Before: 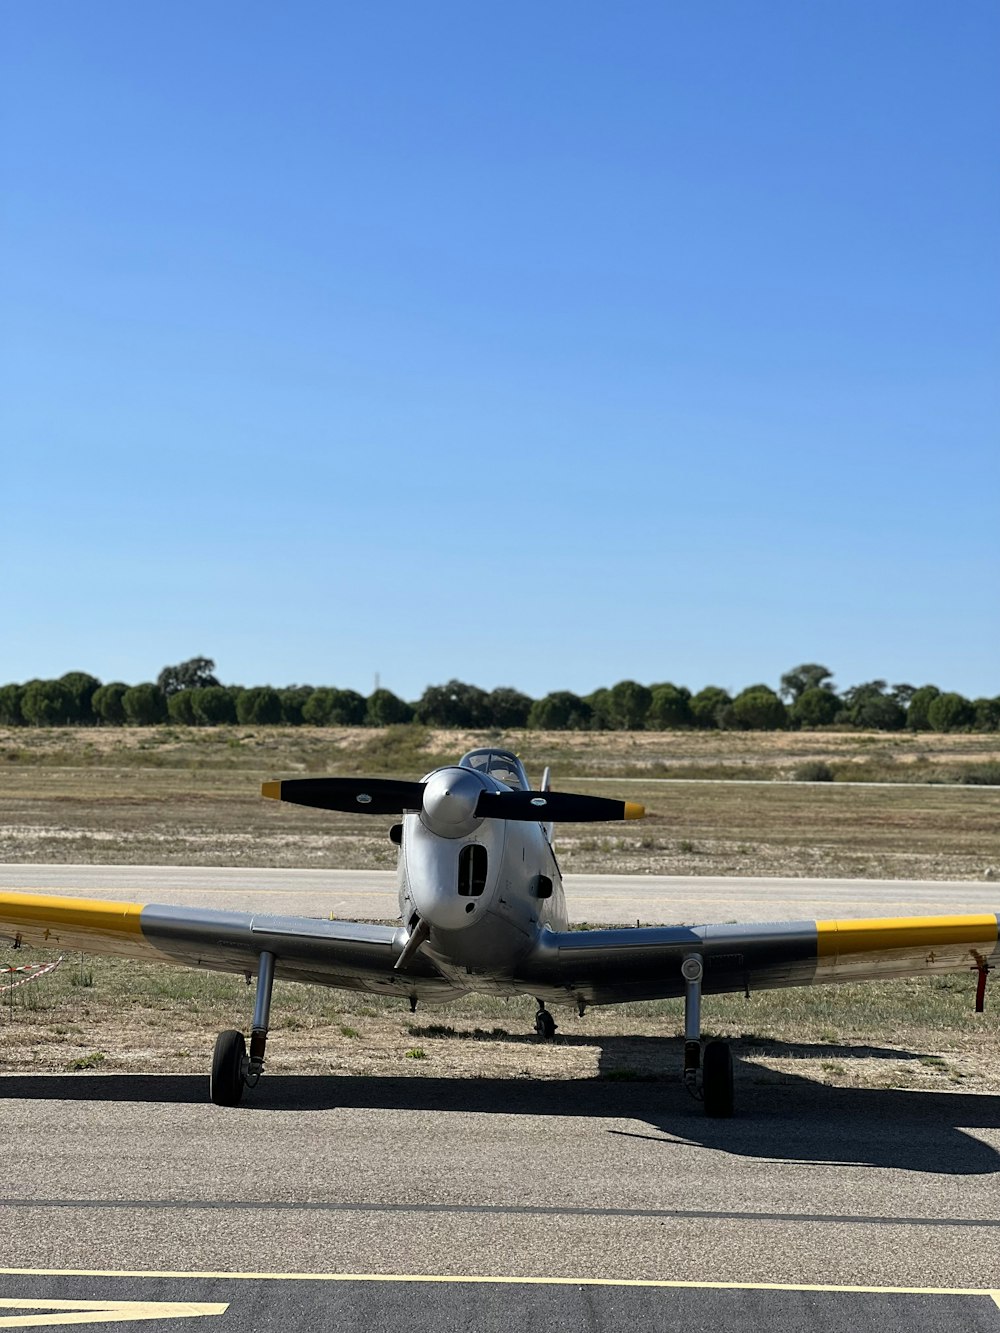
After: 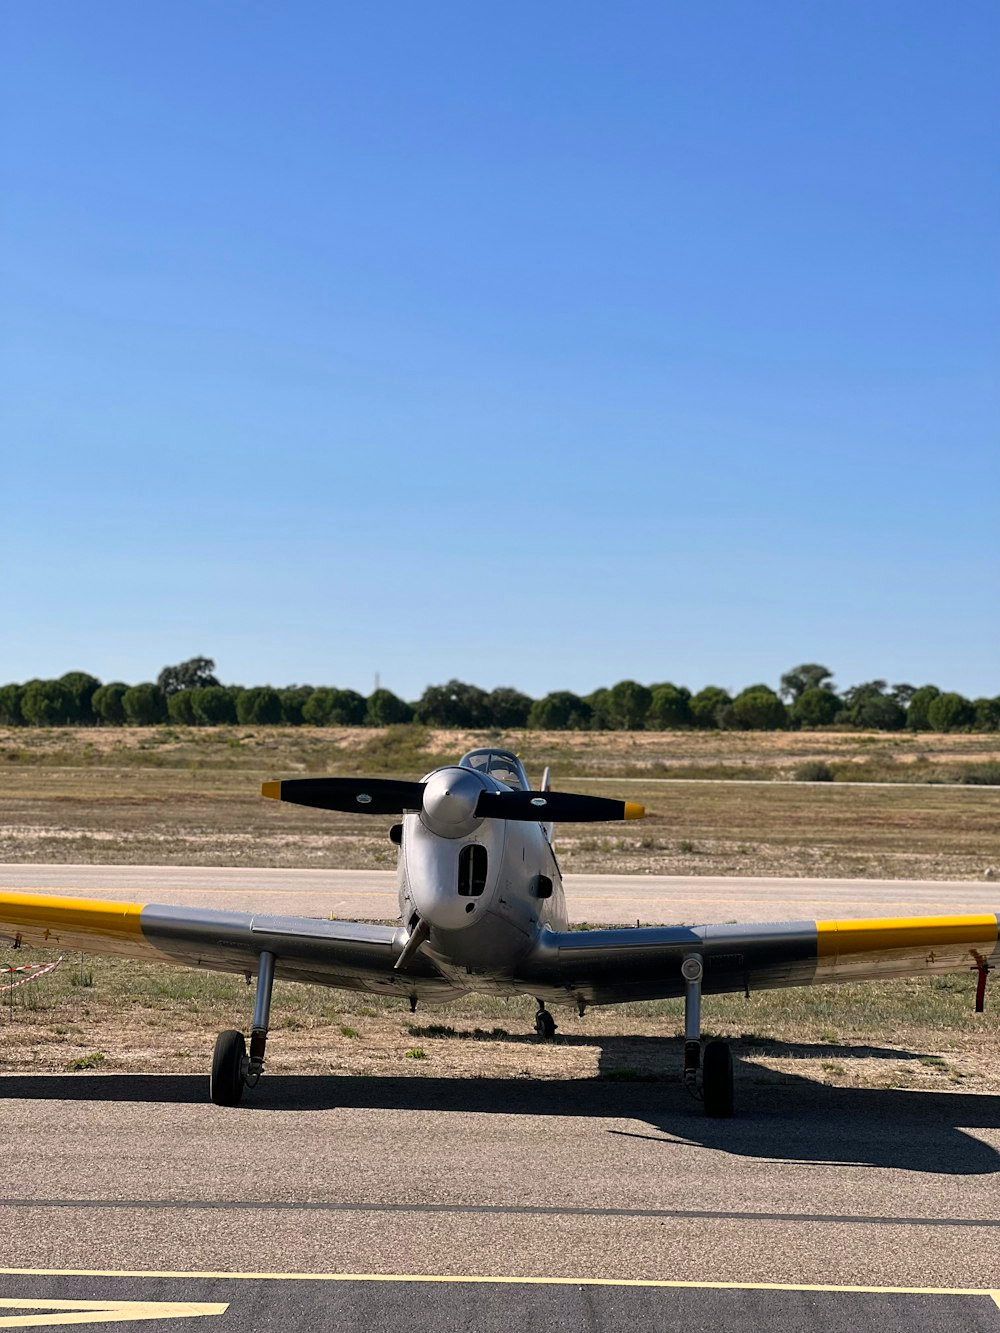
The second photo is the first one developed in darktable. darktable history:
color correction: highlights a* 6.89, highlights b* 4.01
shadows and highlights: shadows 29.2, highlights -29.22, low approximation 0.01, soften with gaussian
